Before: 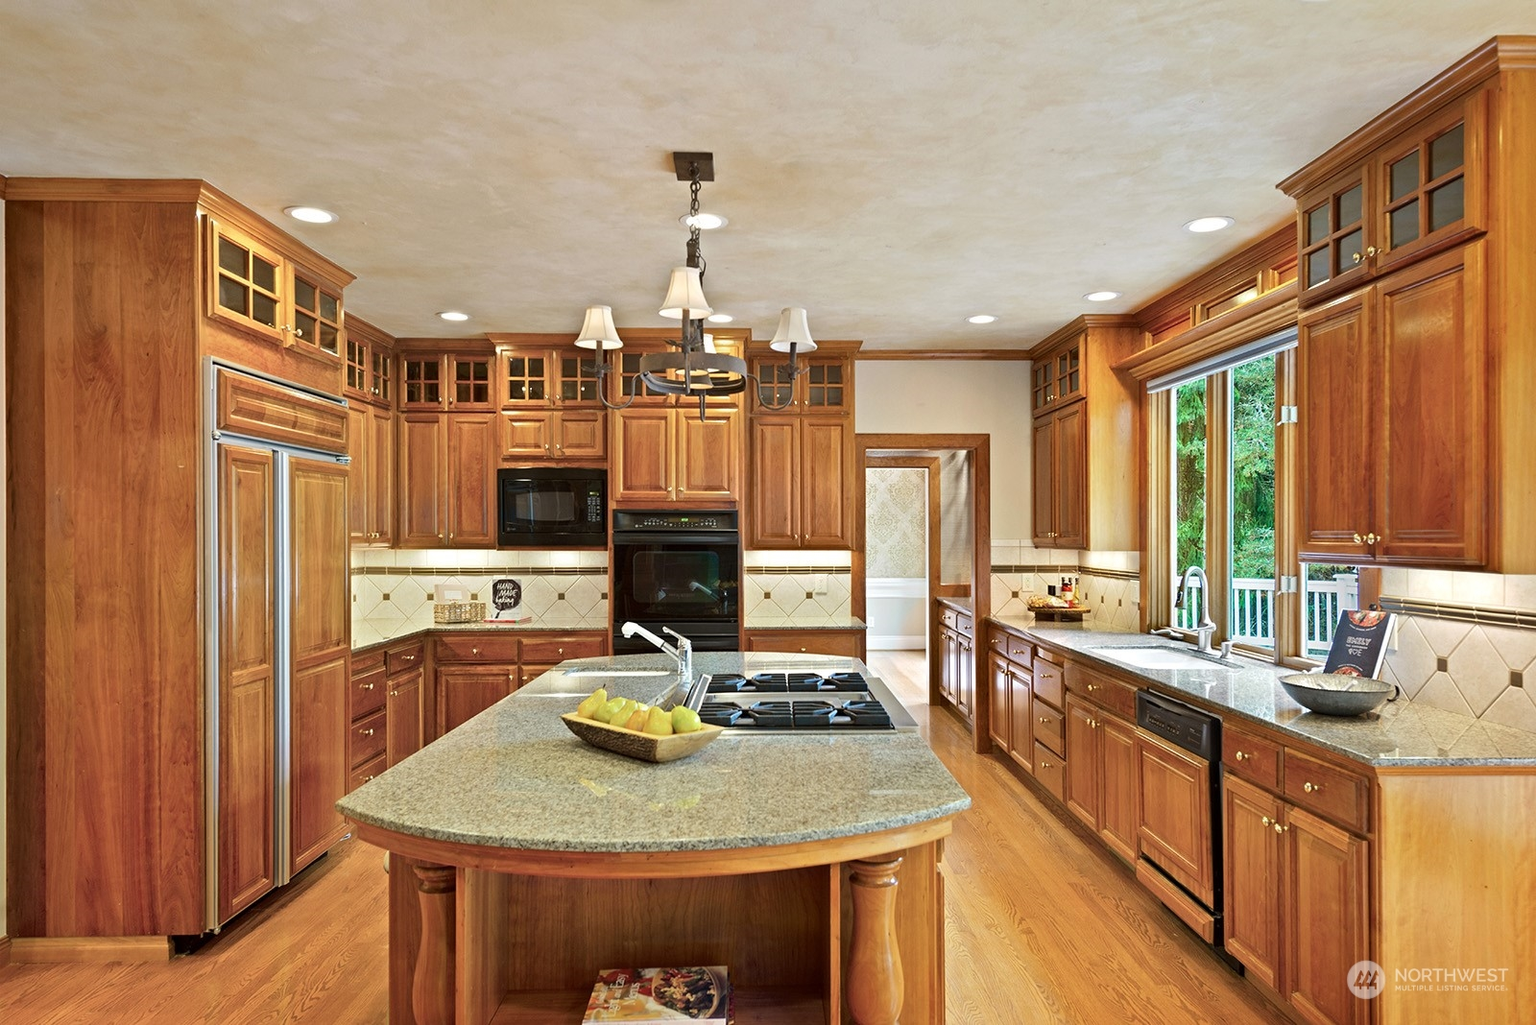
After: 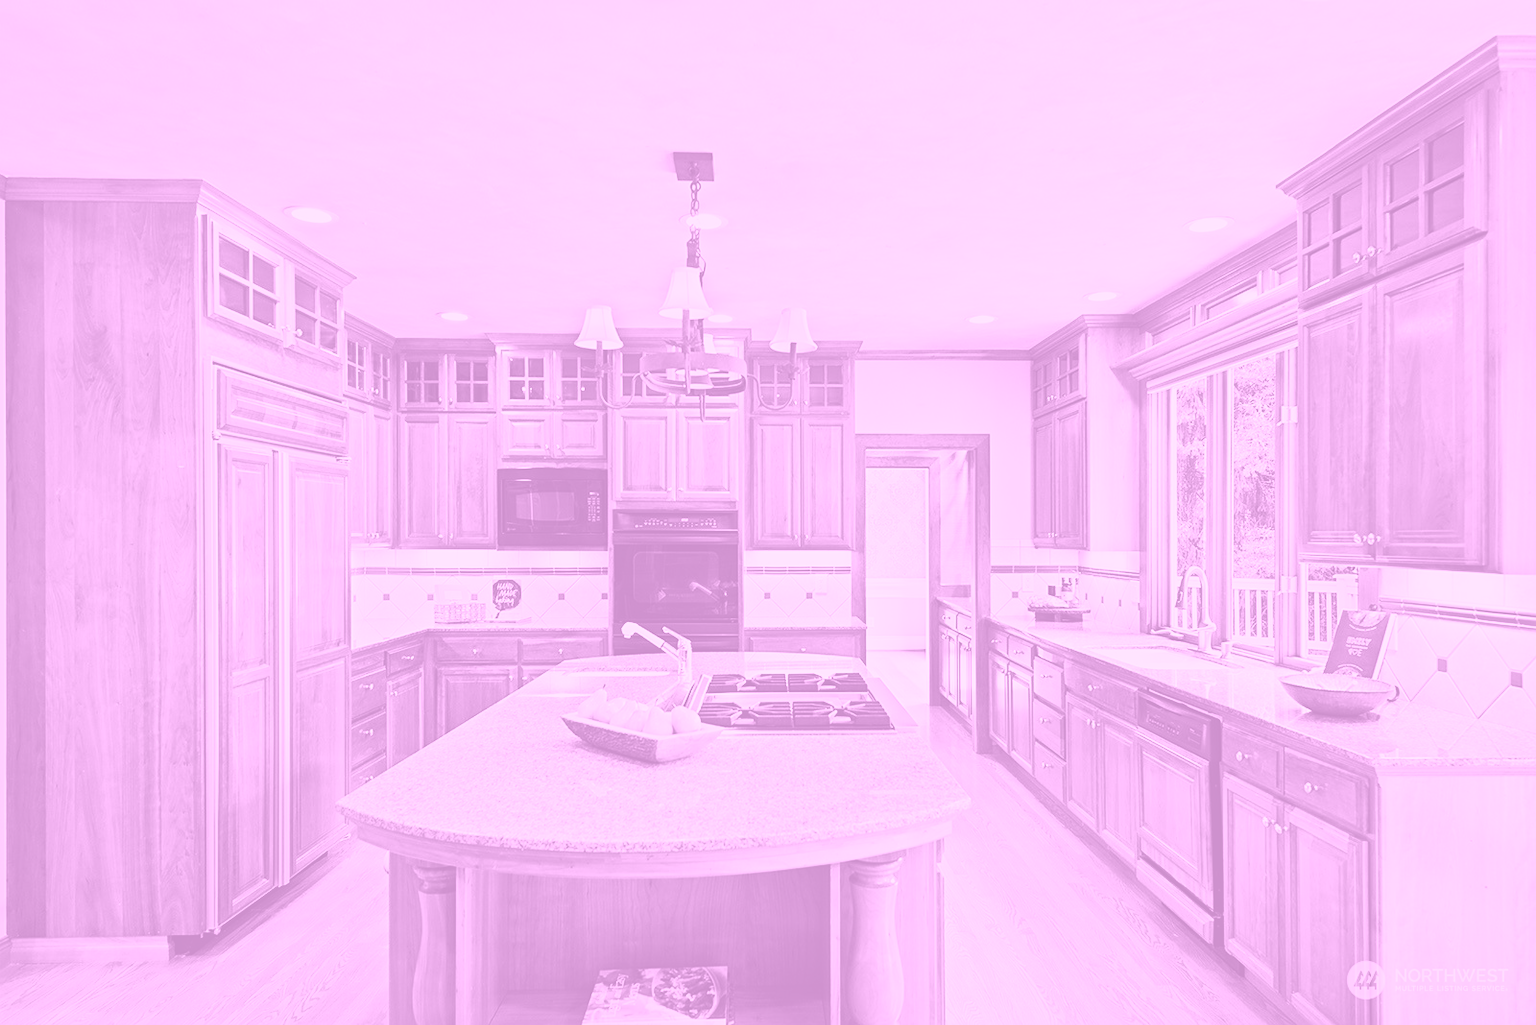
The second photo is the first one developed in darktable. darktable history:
sharpen: amount 0.2
tone curve: curves: ch0 [(0, 0) (0.126, 0.086) (0.338, 0.307) (0.494, 0.531) (0.703, 0.762) (1, 1)]; ch1 [(0, 0) (0.346, 0.324) (0.45, 0.426) (0.5, 0.5) (0.522, 0.517) (0.55, 0.578) (1, 1)]; ch2 [(0, 0) (0.44, 0.424) (0.501, 0.499) (0.554, 0.554) (0.622, 0.667) (0.707, 0.746) (1, 1)], color space Lab, independent channels, preserve colors none
colorize: hue 331.2°, saturation 69%, source mix 30.28%, lightness 69.02%, version 1
